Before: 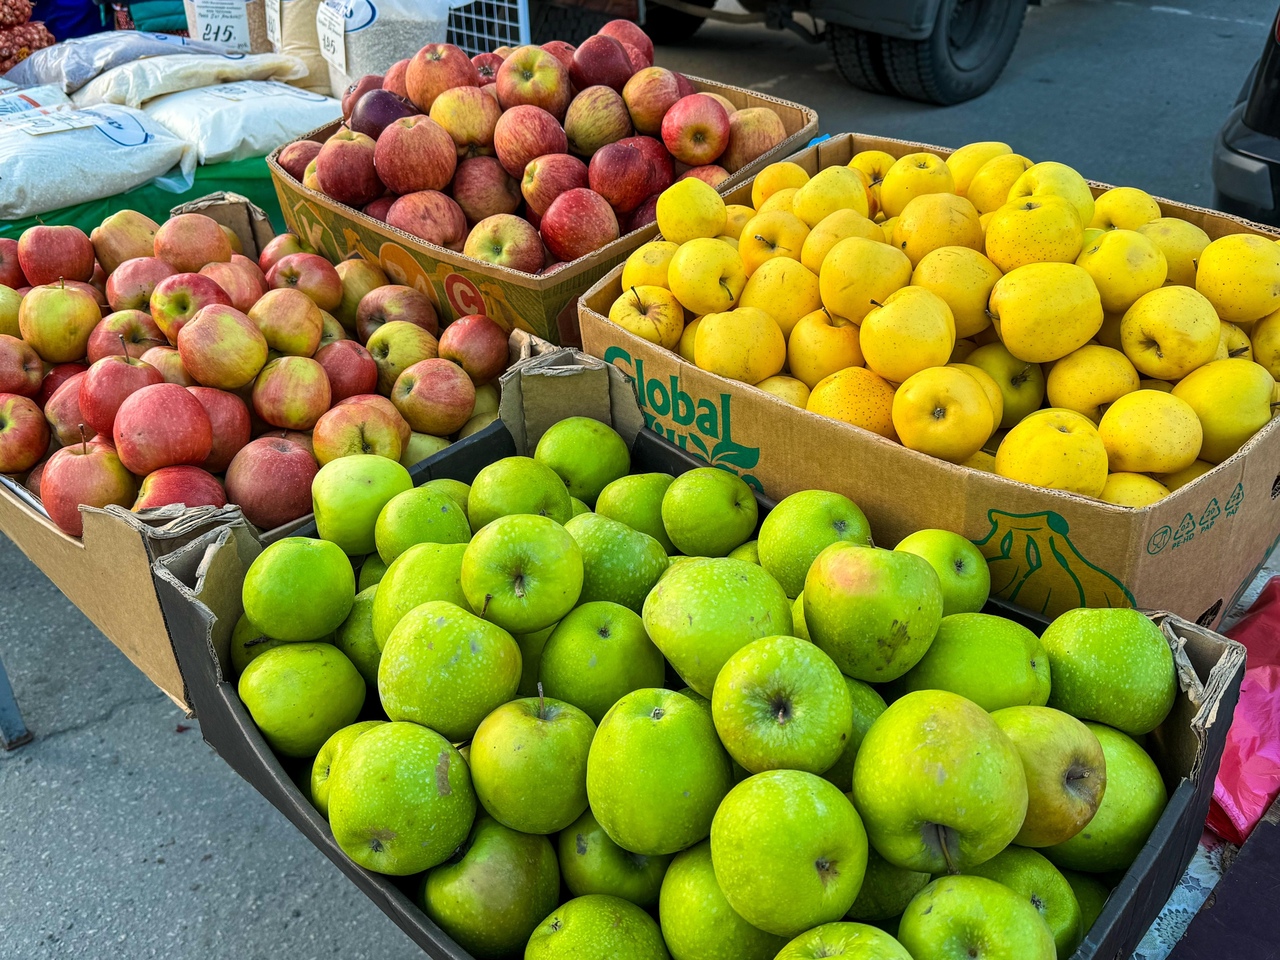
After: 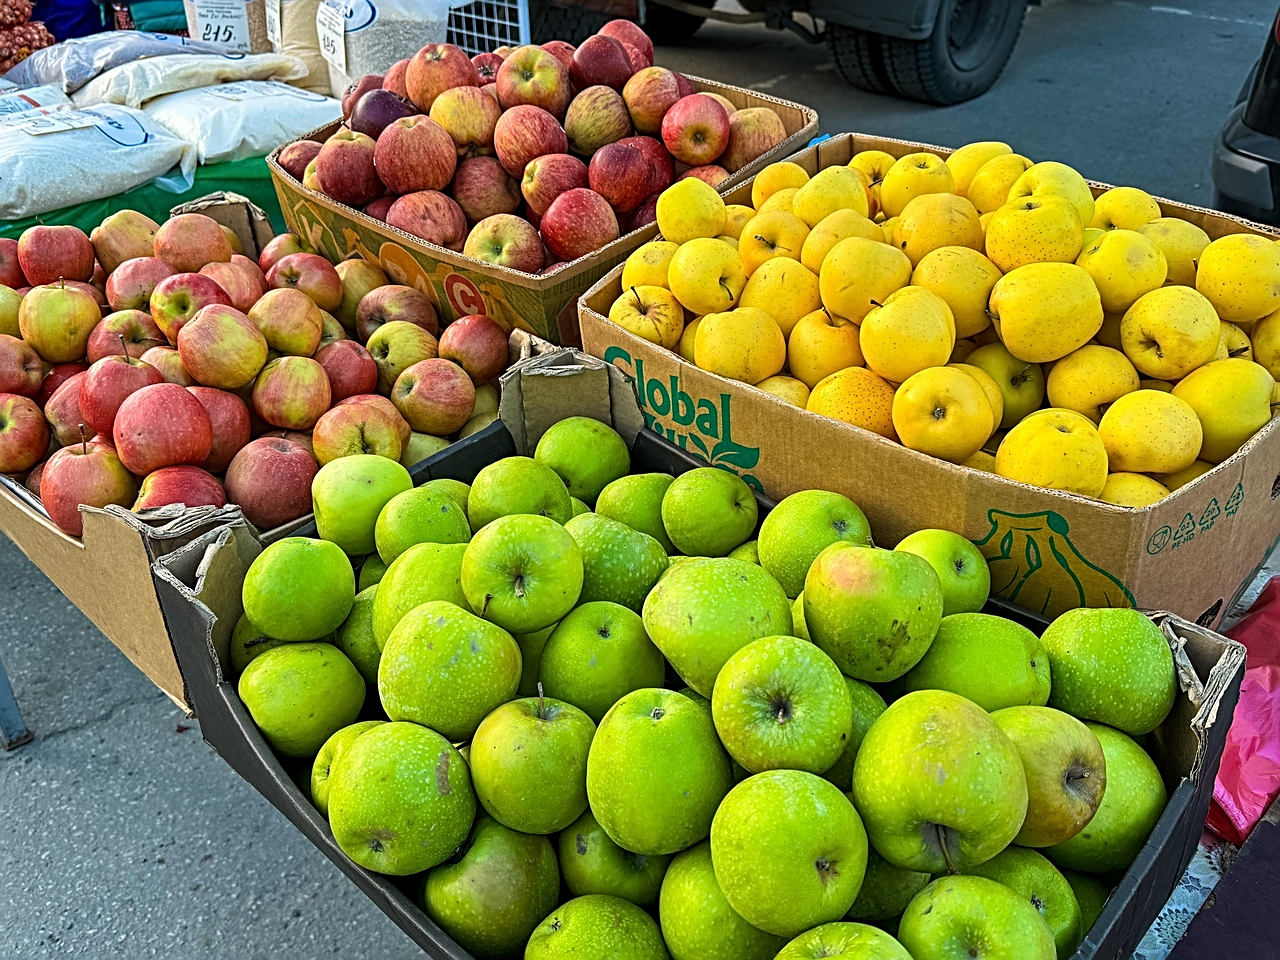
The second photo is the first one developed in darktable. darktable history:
sharpen: radius 2.56, amount 0.644
